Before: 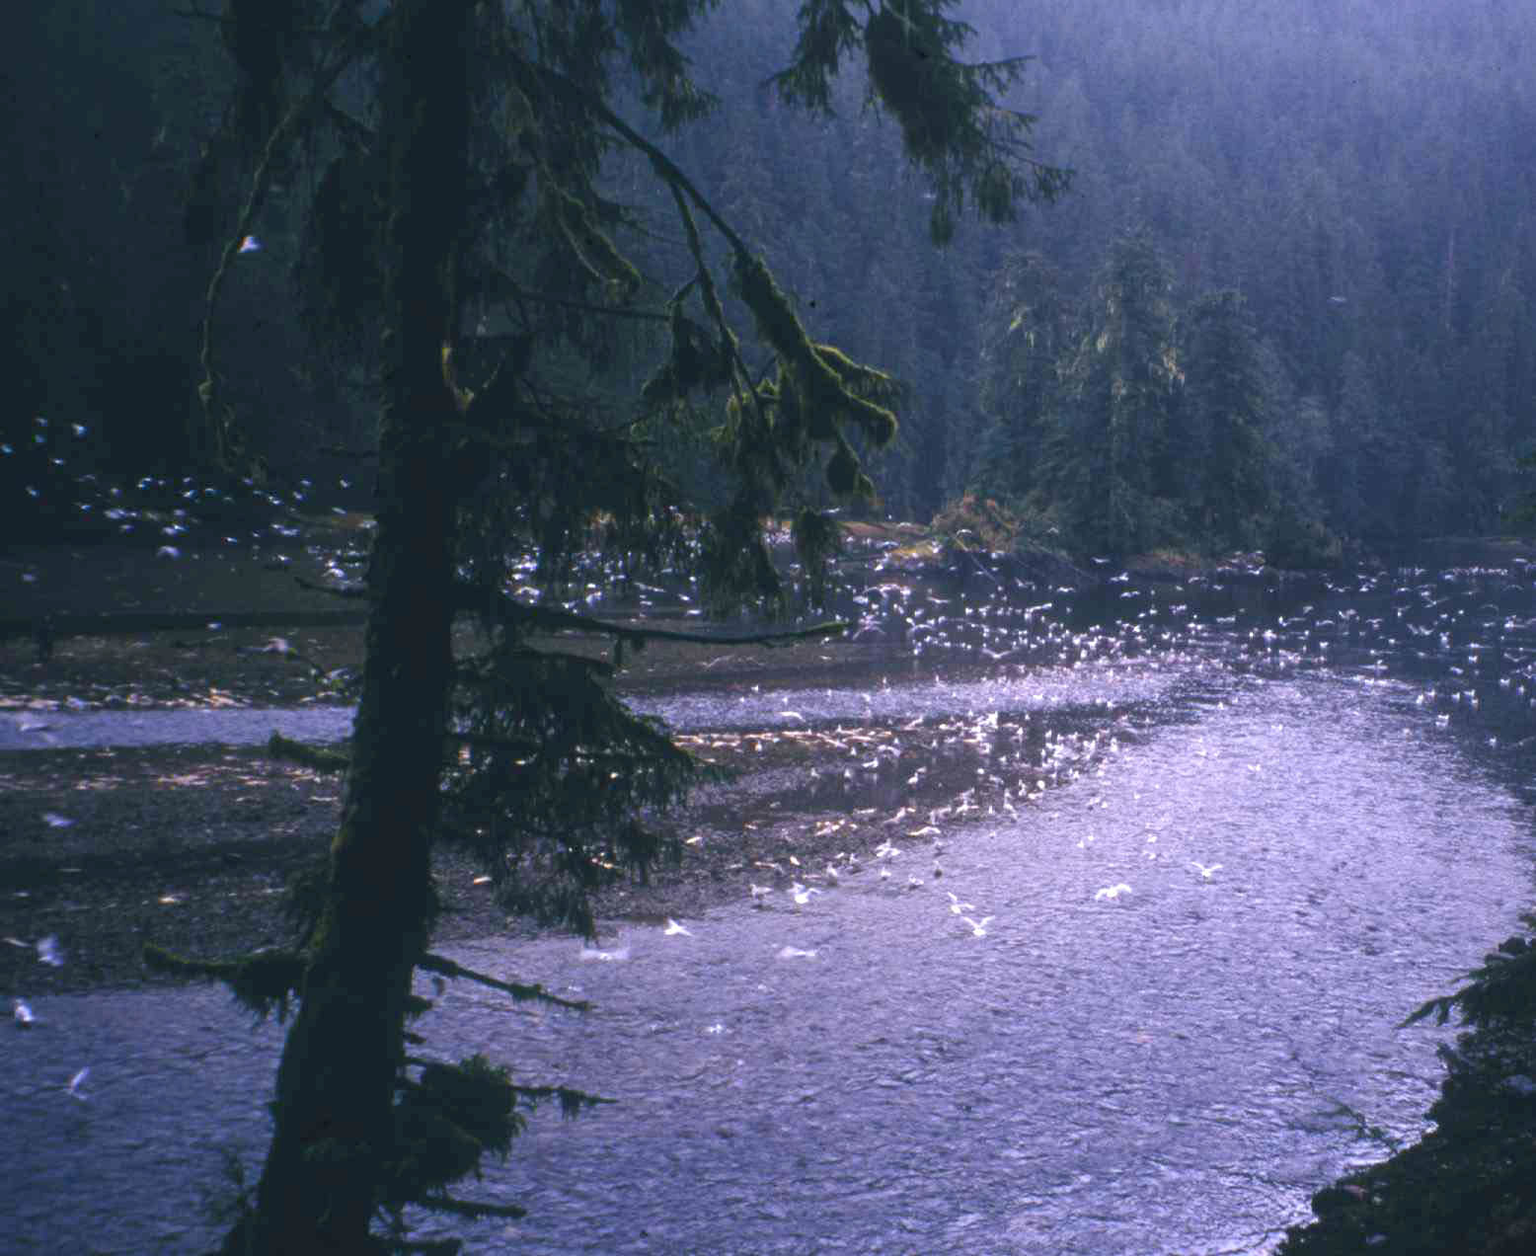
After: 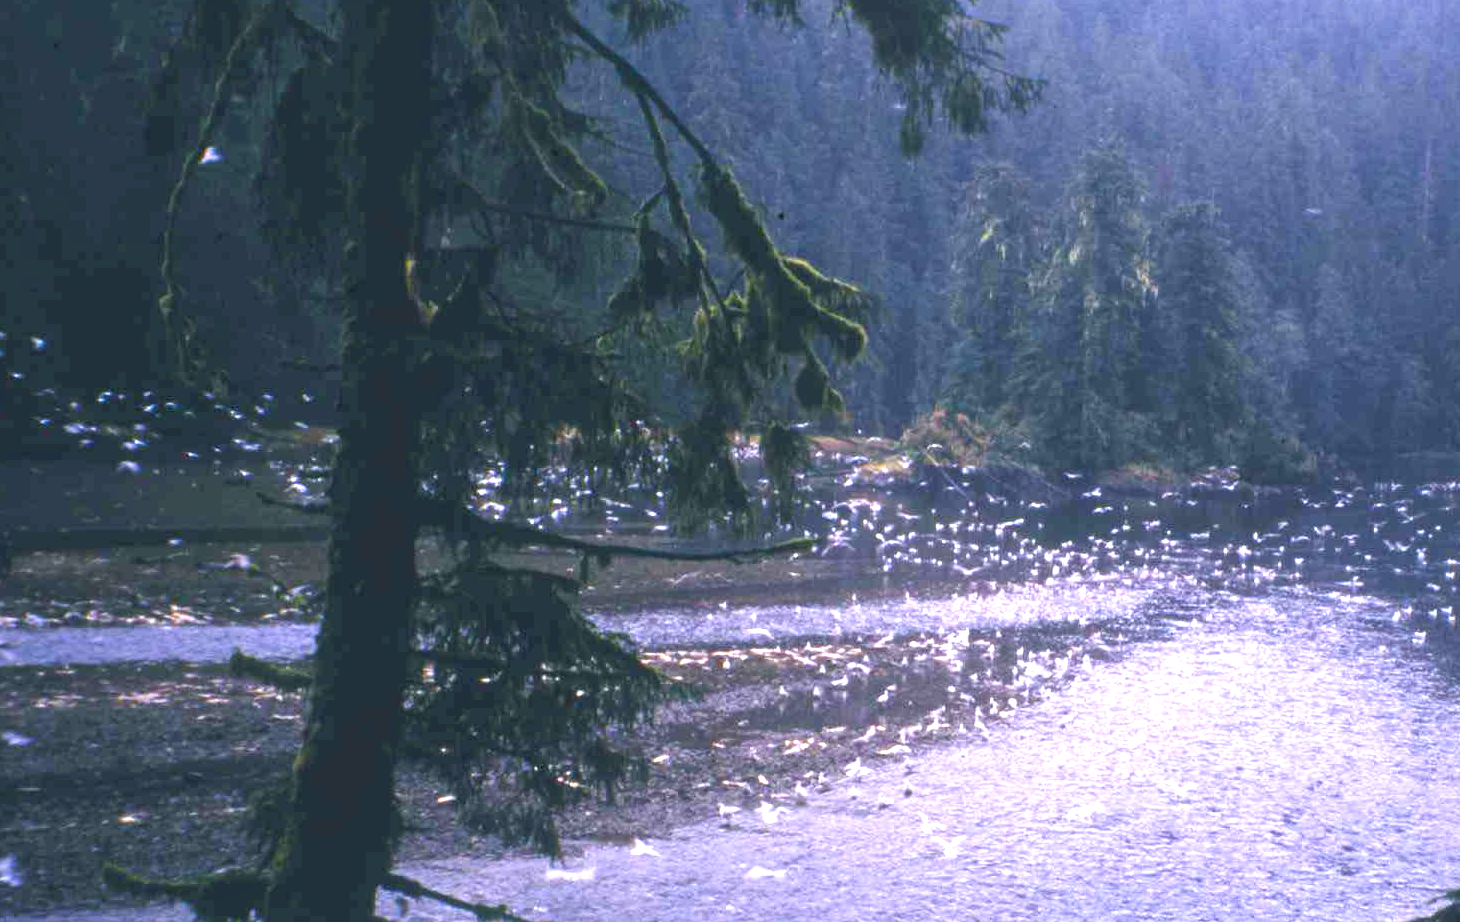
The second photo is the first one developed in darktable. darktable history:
local contrast: mode bilateral grid, contrast 15, coarseness 36, detail 105%, midtone range 0.2
crop: left 2.737%, top 7.287%, right 3.421%, bottom 20.179%
exposure: exposure 0.935 EV, compensate highlight preservation false
